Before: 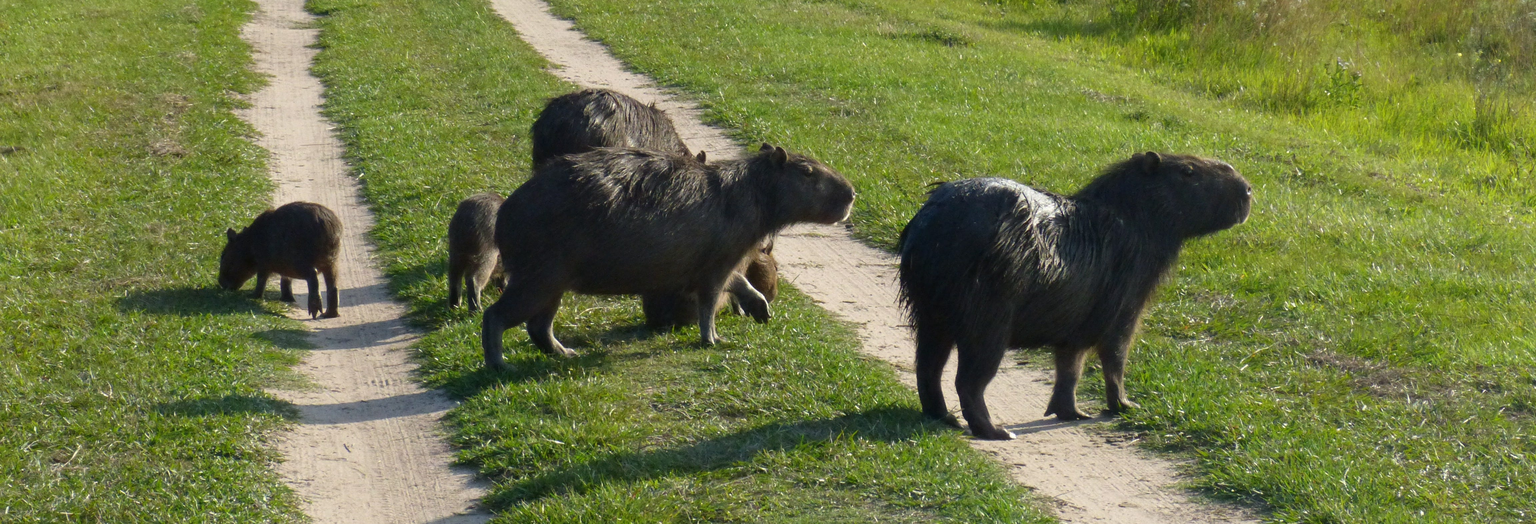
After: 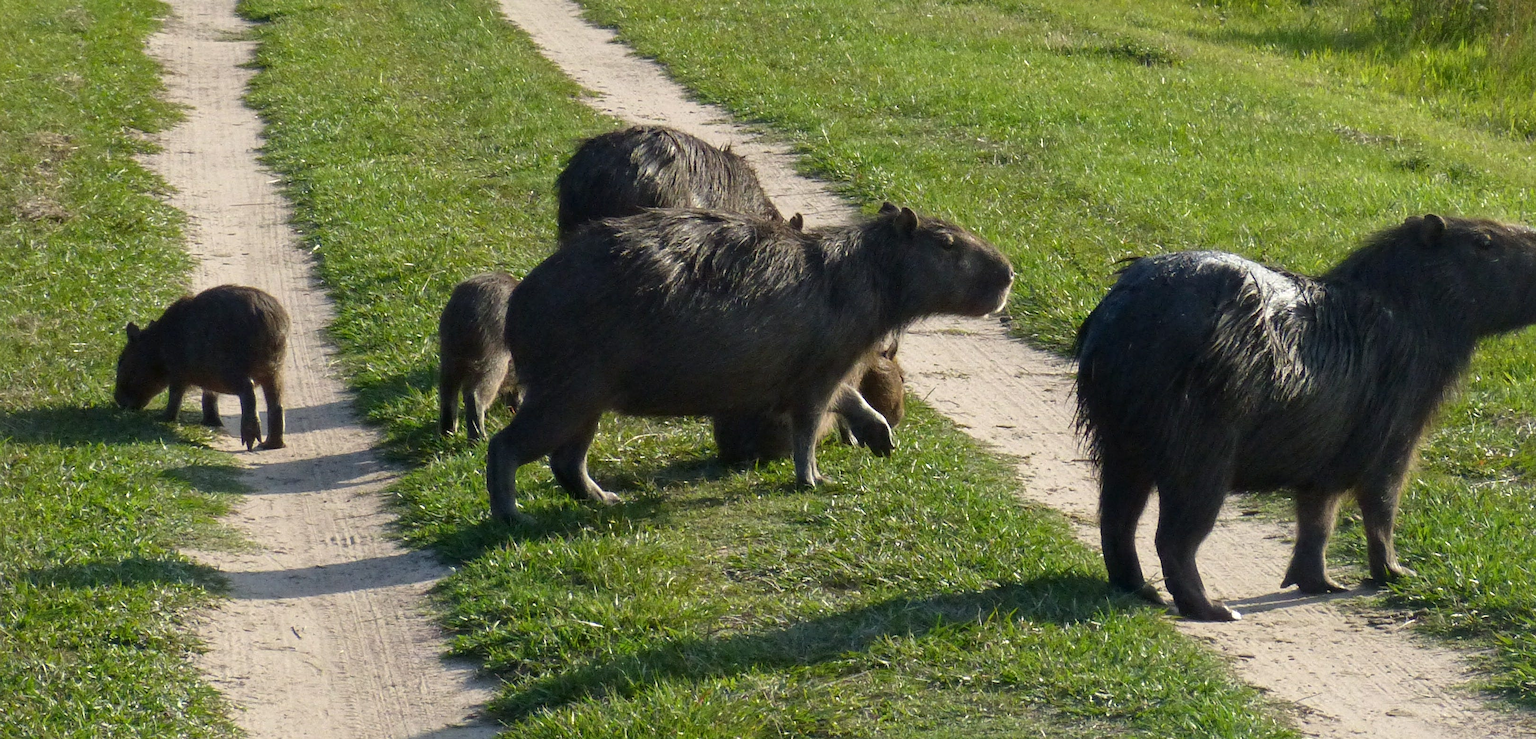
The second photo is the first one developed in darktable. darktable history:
crop and rotate: left 8.973%, right 20.231%
sharpen: amount 0.213
local contrast: mode bilateral grid, contrast 20, coarseness 50, detail 119%, midtone range 0.2
